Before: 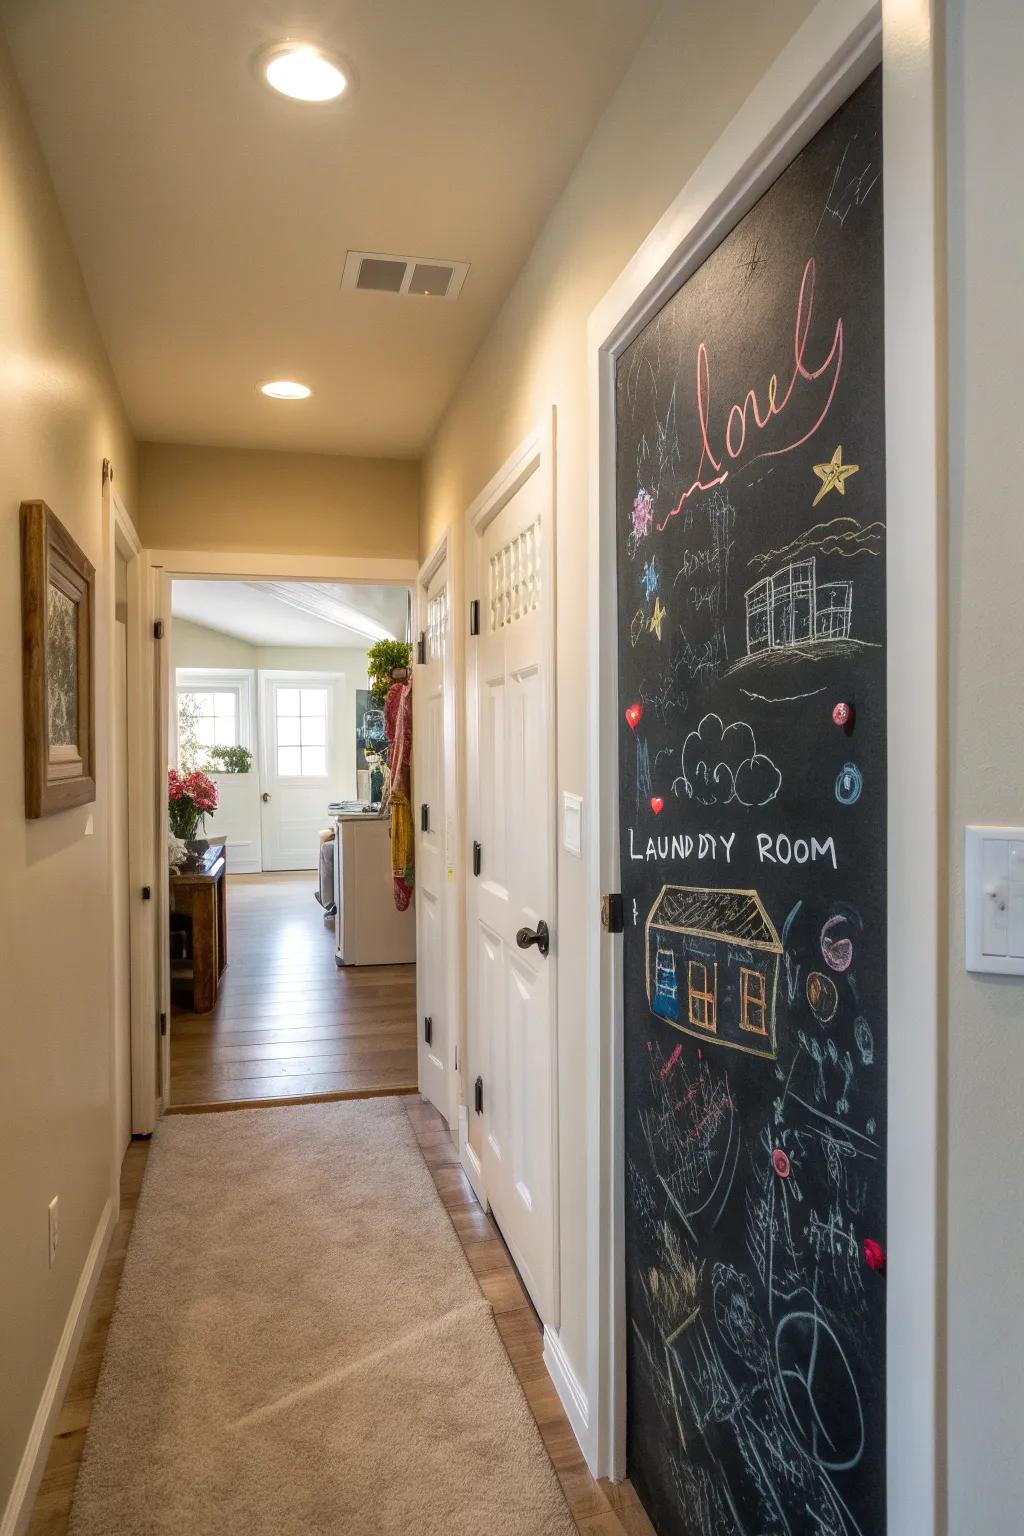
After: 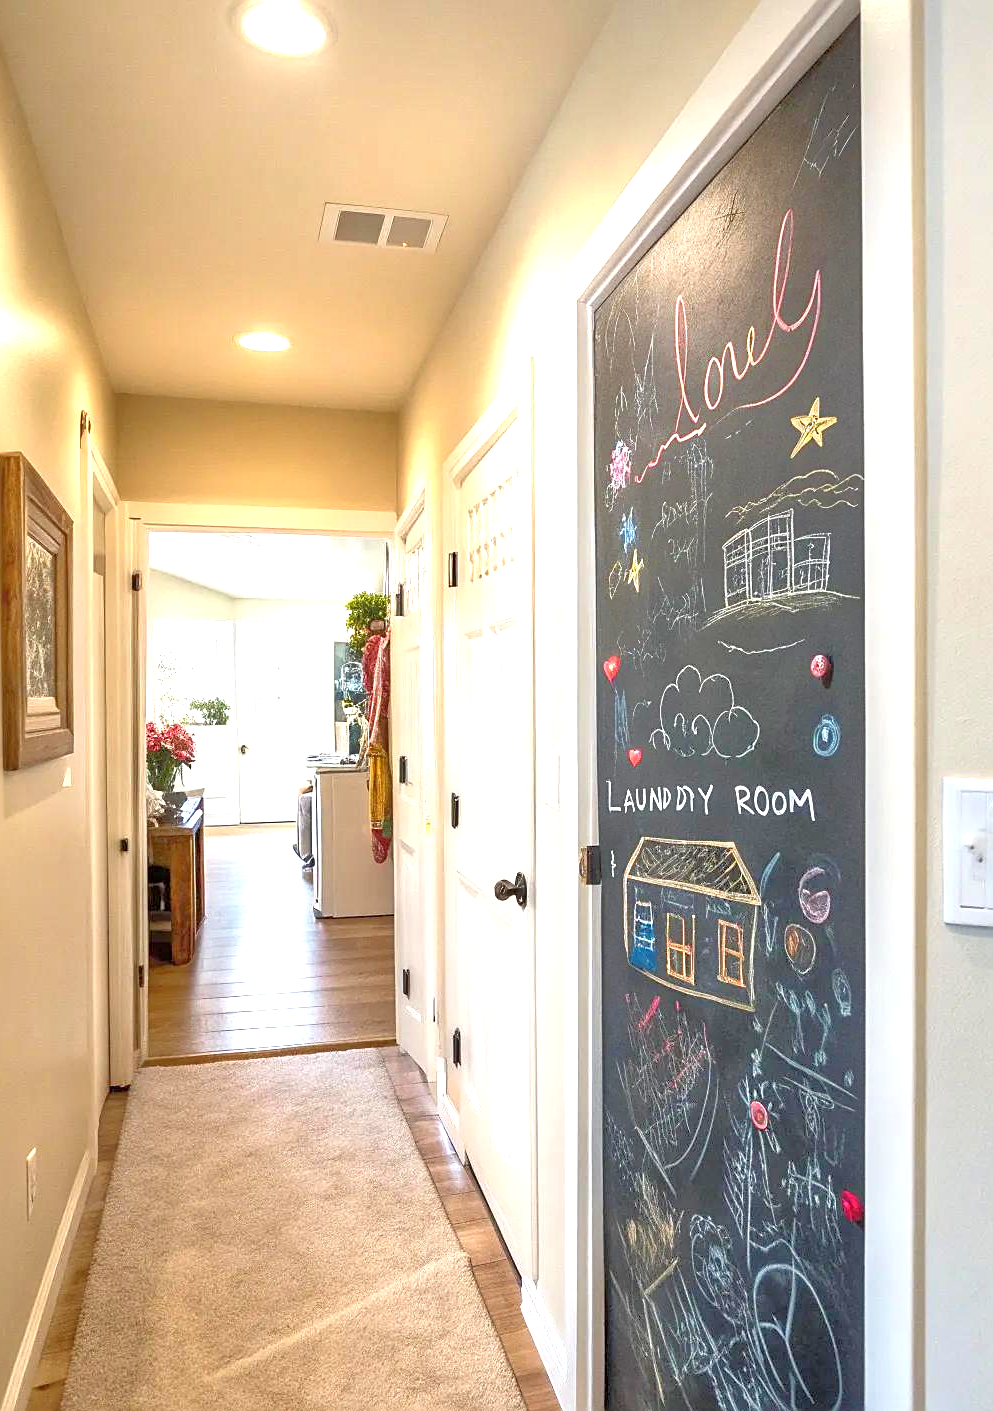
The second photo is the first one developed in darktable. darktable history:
sharpen: on, module defaults
exposure: black level correction 0, exposure 1.098 EV, compensate highlight preservation false
tone equalizer: -7 EV 0.157 EV, -6 EV 0.598 EV, -5 EV 1.18 EV, -4 EV 1.35 EV, -3 EV 1.18 EV, -2 EV 0.6 EV, -1 EV 0.156 EV
crop: left 2.159%, top 3.183%, right 0.8%, bottom 4.92%
color correction: highlights b* 0.052
